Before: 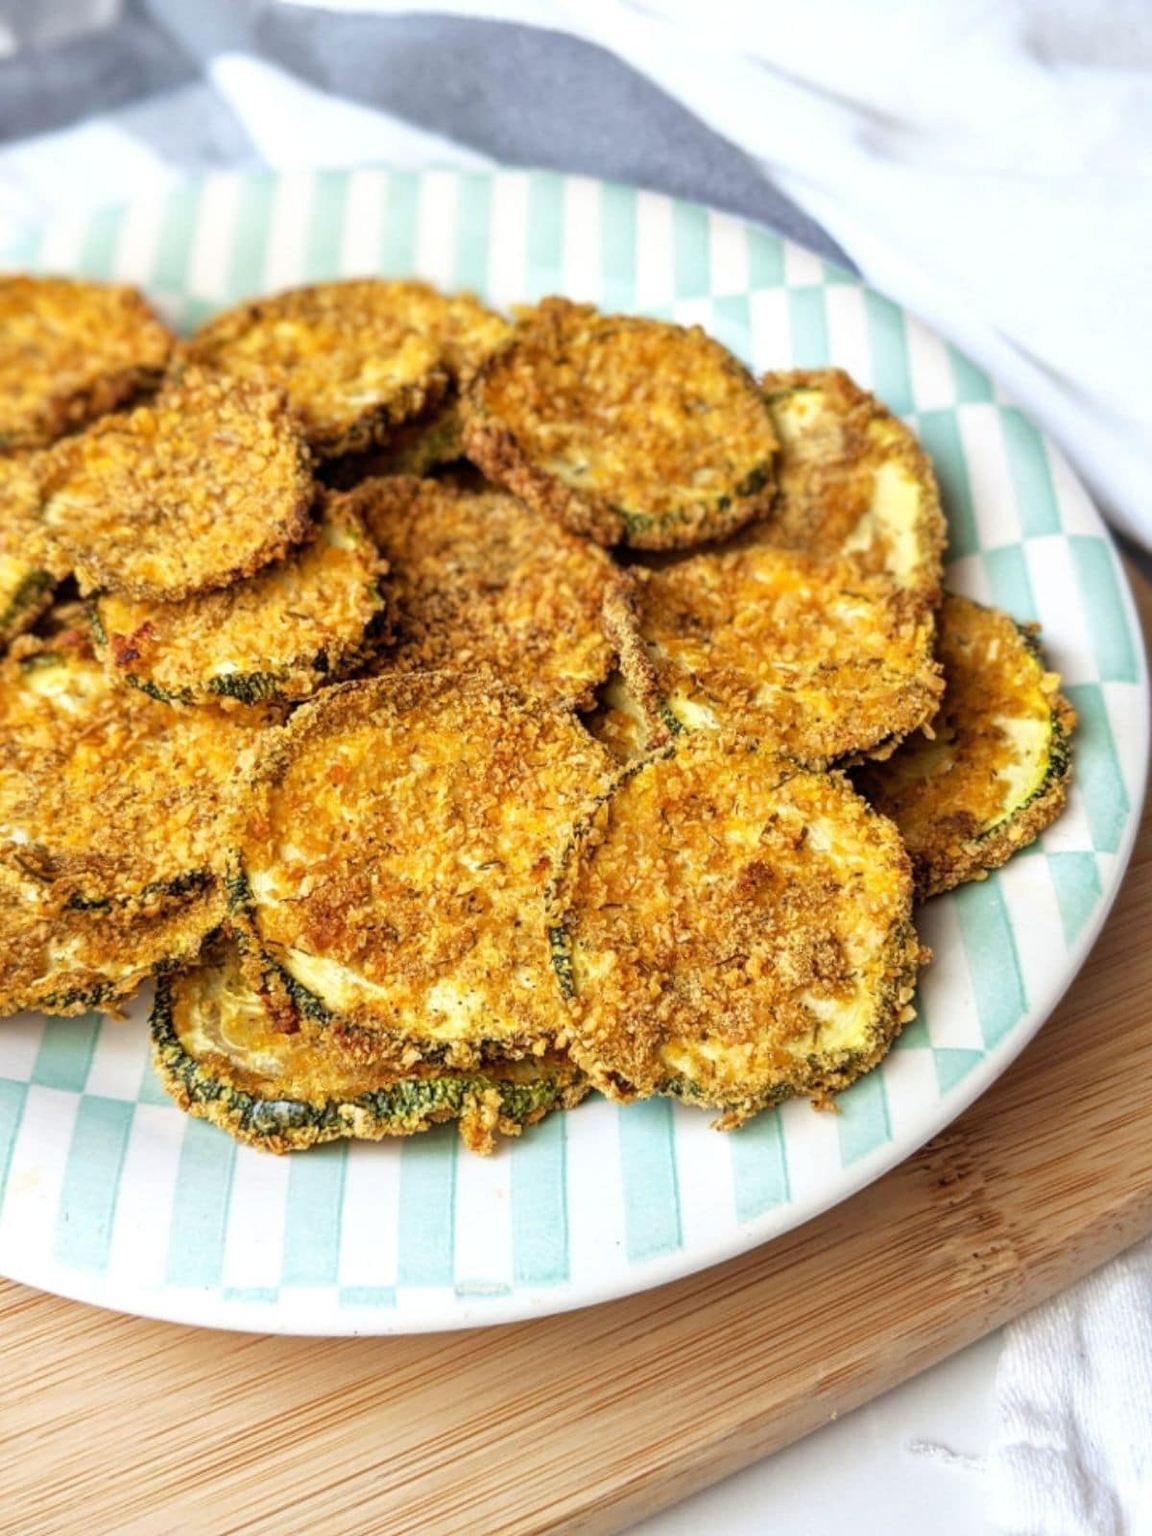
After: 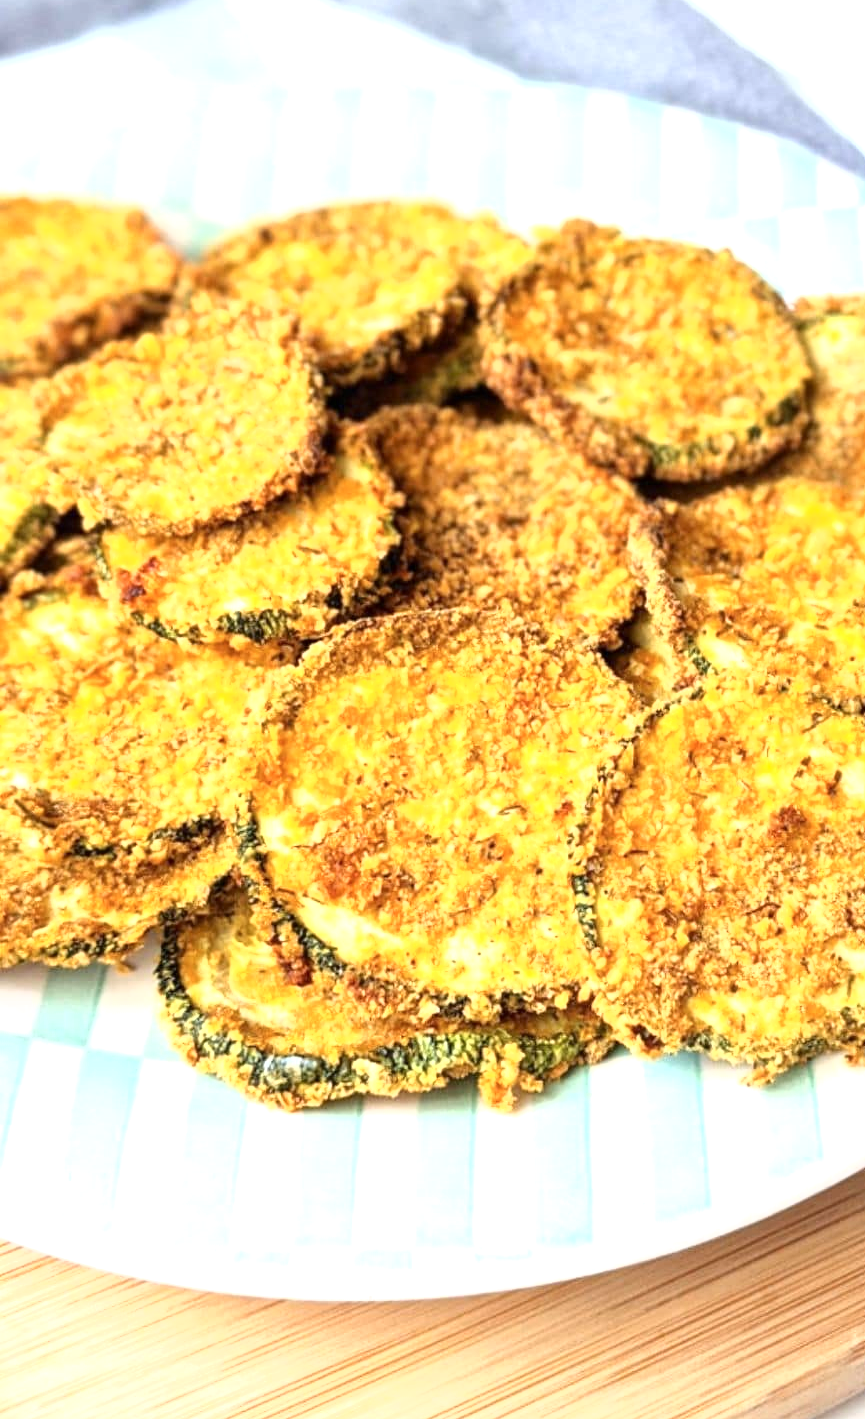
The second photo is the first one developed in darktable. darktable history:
crop: top 5.744%, right 27.896%, bottom 5.563%
exposure: black level correction 0, exposure 0.699 EV, compensate exposure bias true, compensate highlight preservation false
tone curve: curves: ch0 [(0, 0) (0.003, 0.002) (0.011, 0.009) (0.025, 0.021) (0.044, 0.037) (0.069, 0.058) (0.1, 0.083) (0.136, 0.122) (0.177, 0.165) (0.224, 0.216) (0.277, 0.277) (0.335, 0.344) (0.399, 0.418) (0.468, 0.499) (0.543, 0.586) (0.623, 0.679) (0.709, 0.779) (0.801, 0.877) (0.898, 0.977) (1, 1)], color space Lab, independent channels, preserve colors none
